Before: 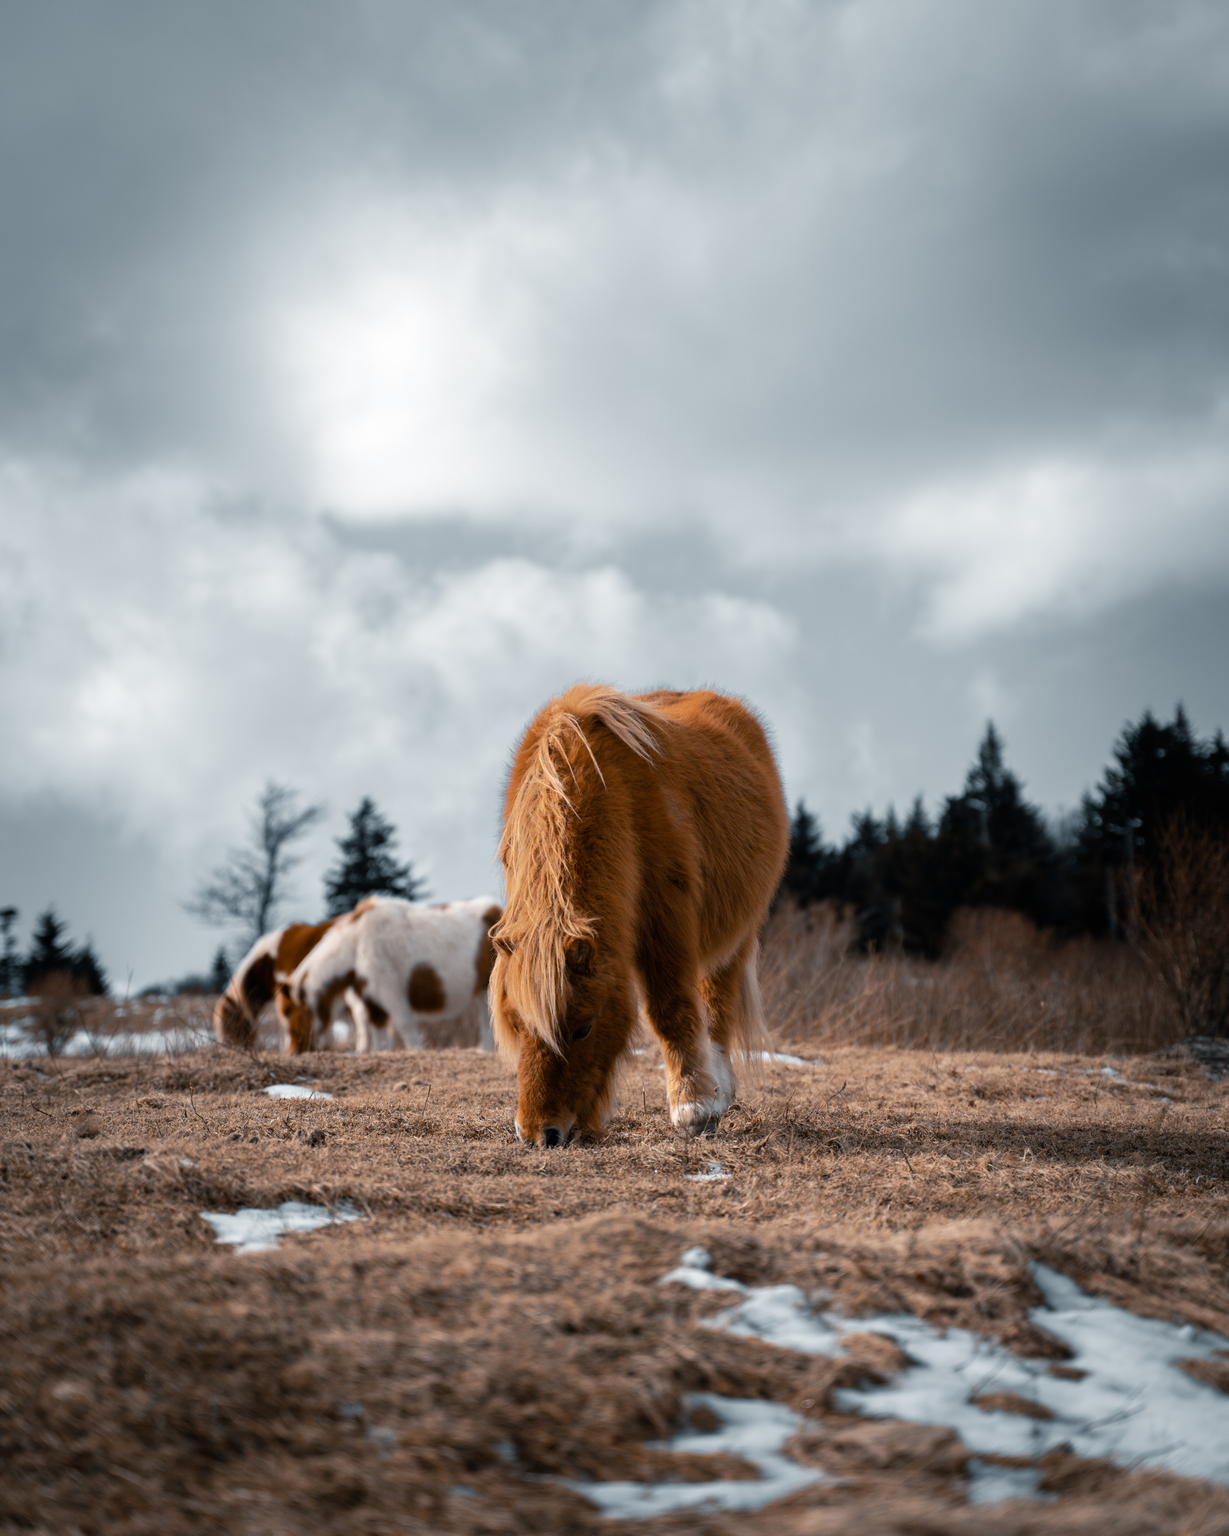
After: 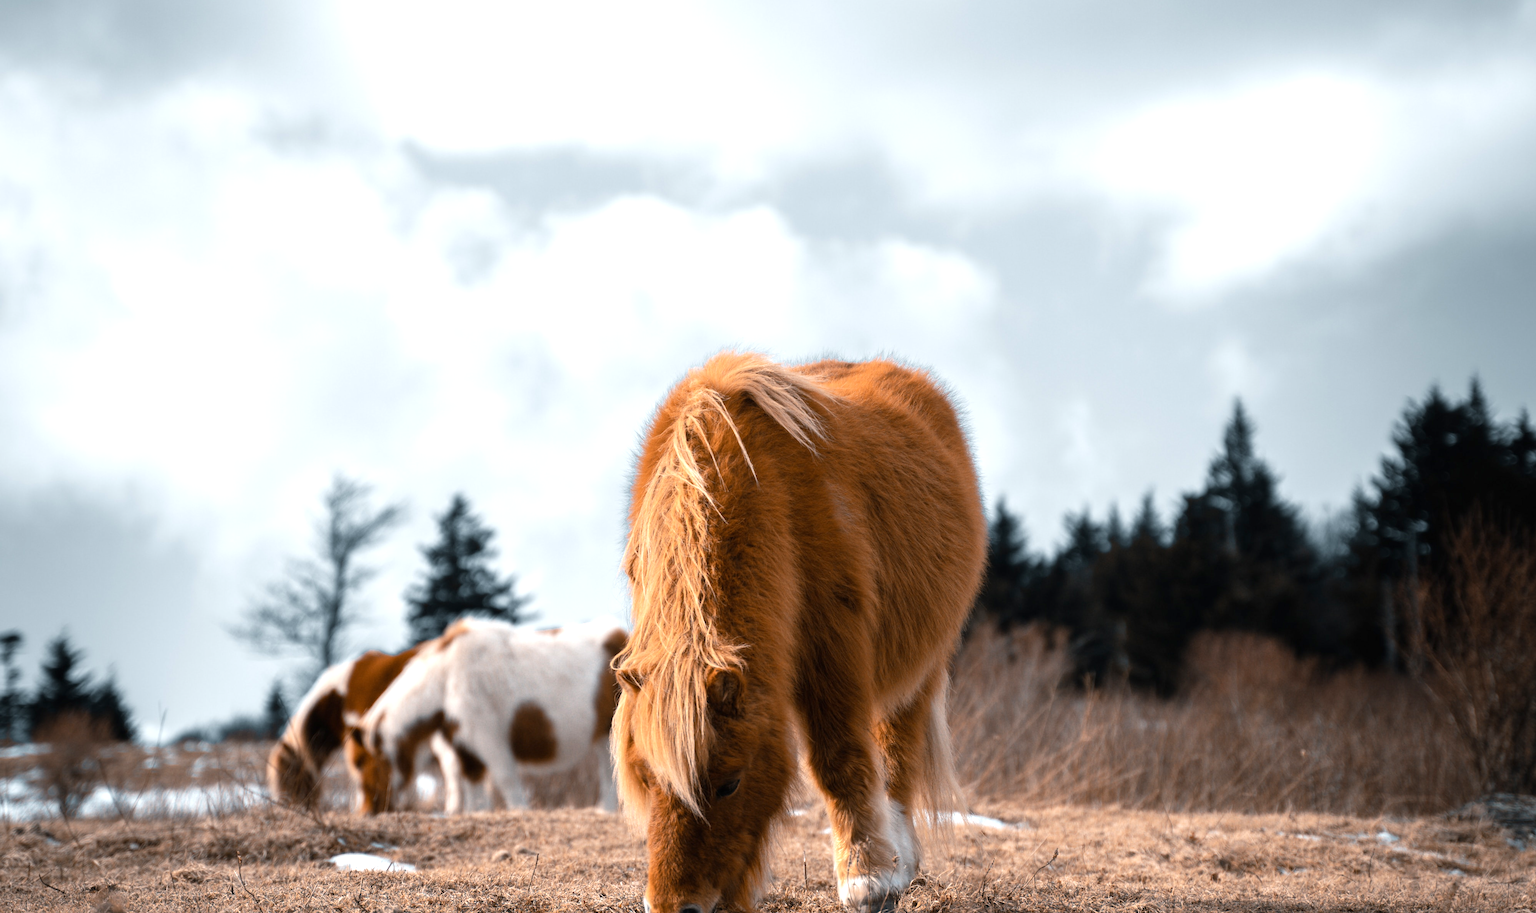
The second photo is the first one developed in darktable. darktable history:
crop and rotate: top 26.189%, bottom 26.239%
exposure: black level correction 0, exposure 0.701 EV, compensate highlight preservation false
